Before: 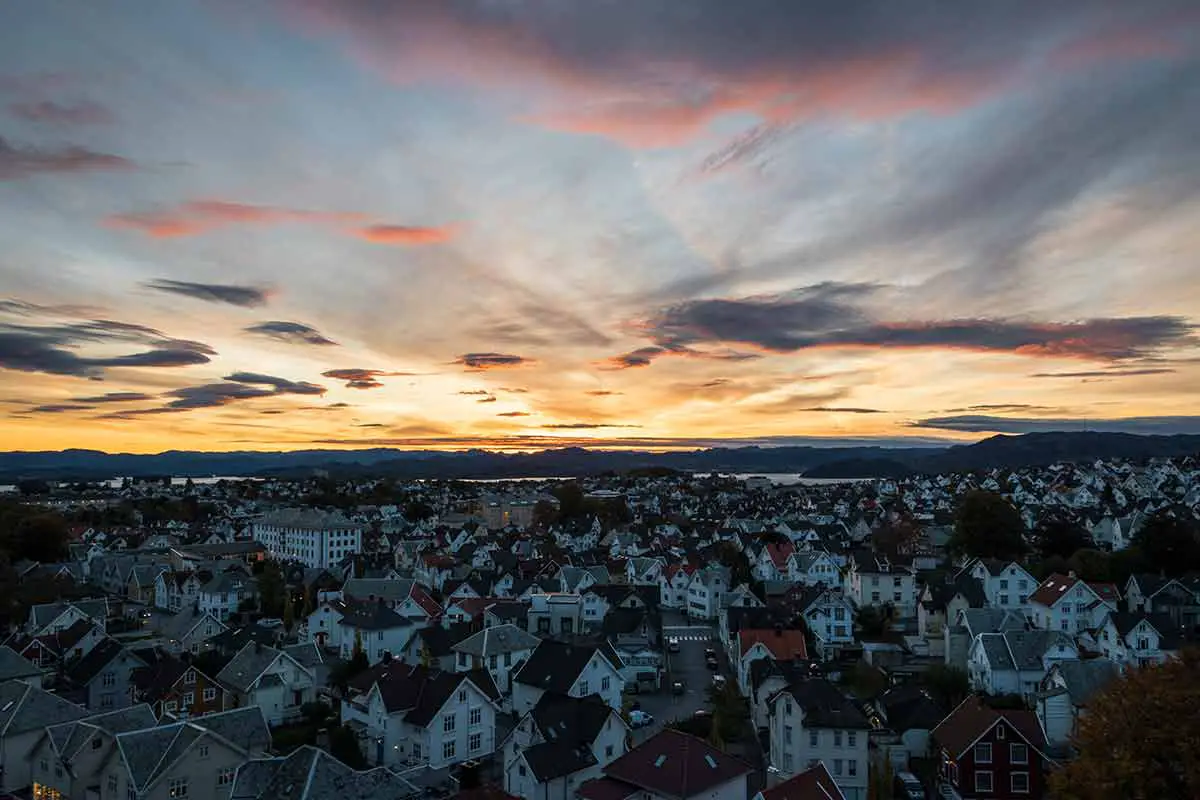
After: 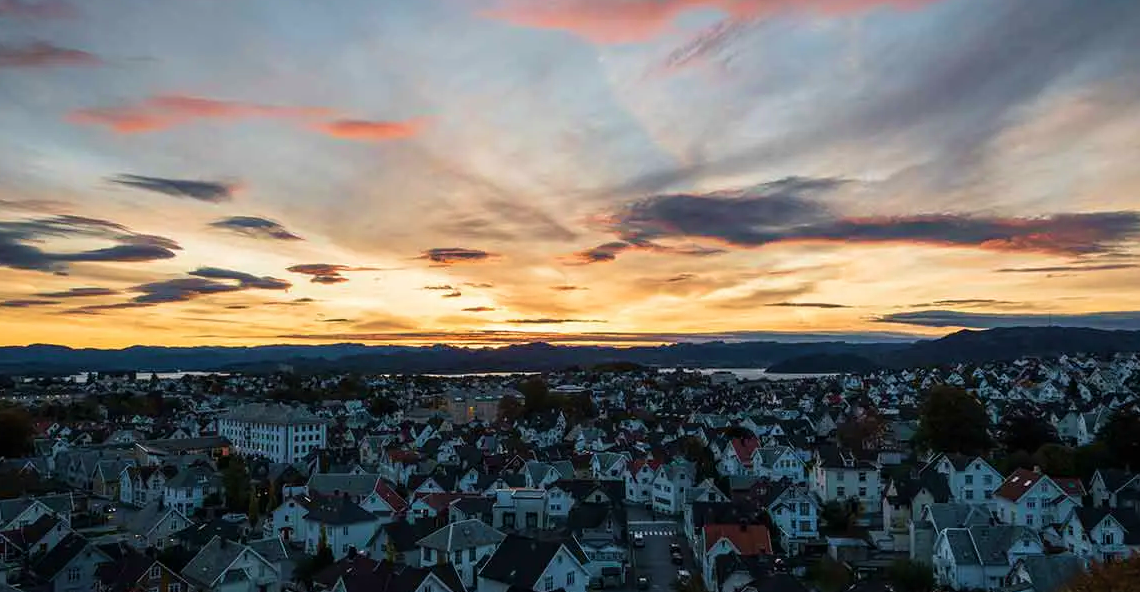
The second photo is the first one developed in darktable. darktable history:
crop and rotate: left 2.991%, top 13.302%, right 1.981%, bottom 12.636%
velvia: on, module defaults
